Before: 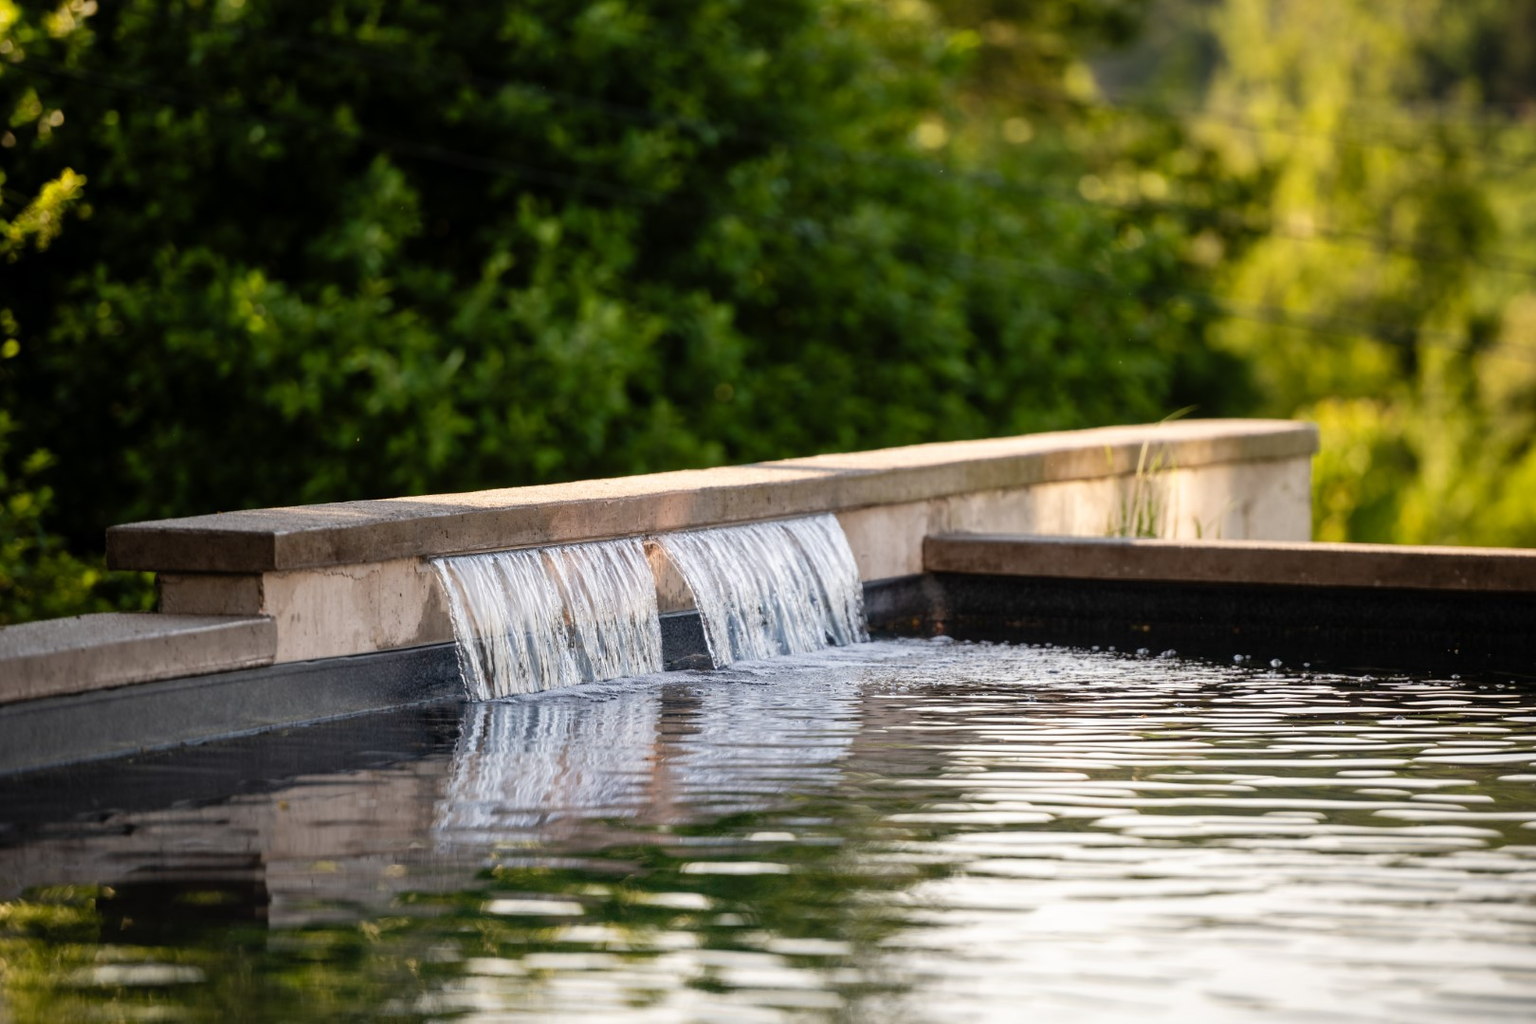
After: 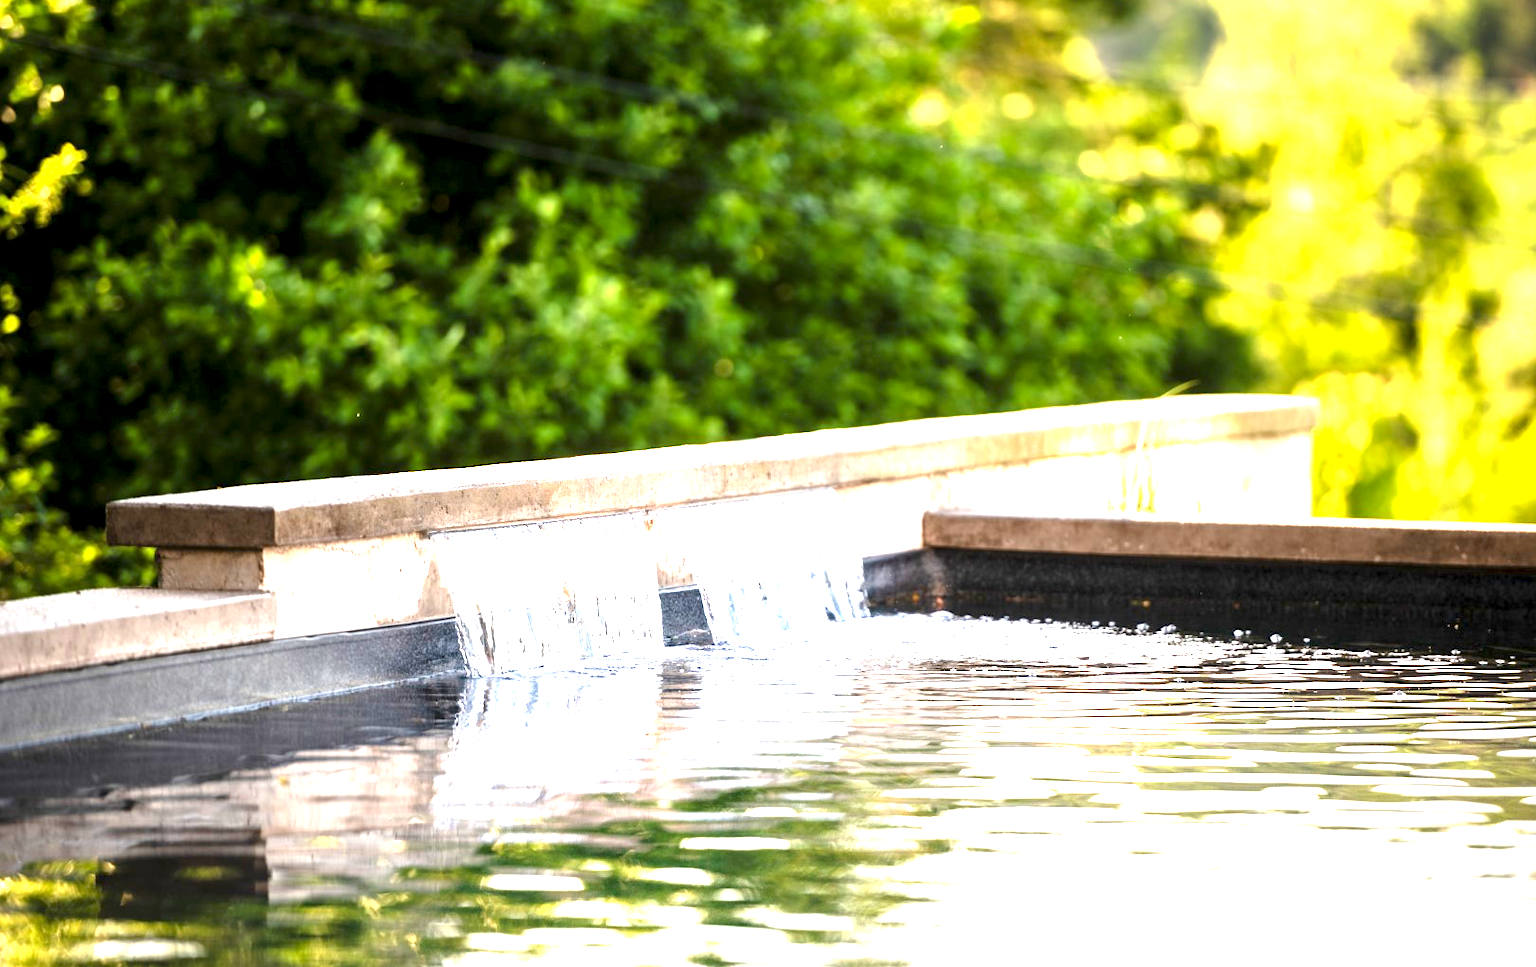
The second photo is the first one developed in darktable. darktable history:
crop and rotate: top 2.479%, bottom 3.018%
exposure: black level correction 0.001, exposure 0.5 EV, compensate exposure bias true, compensate highlight preservation false
